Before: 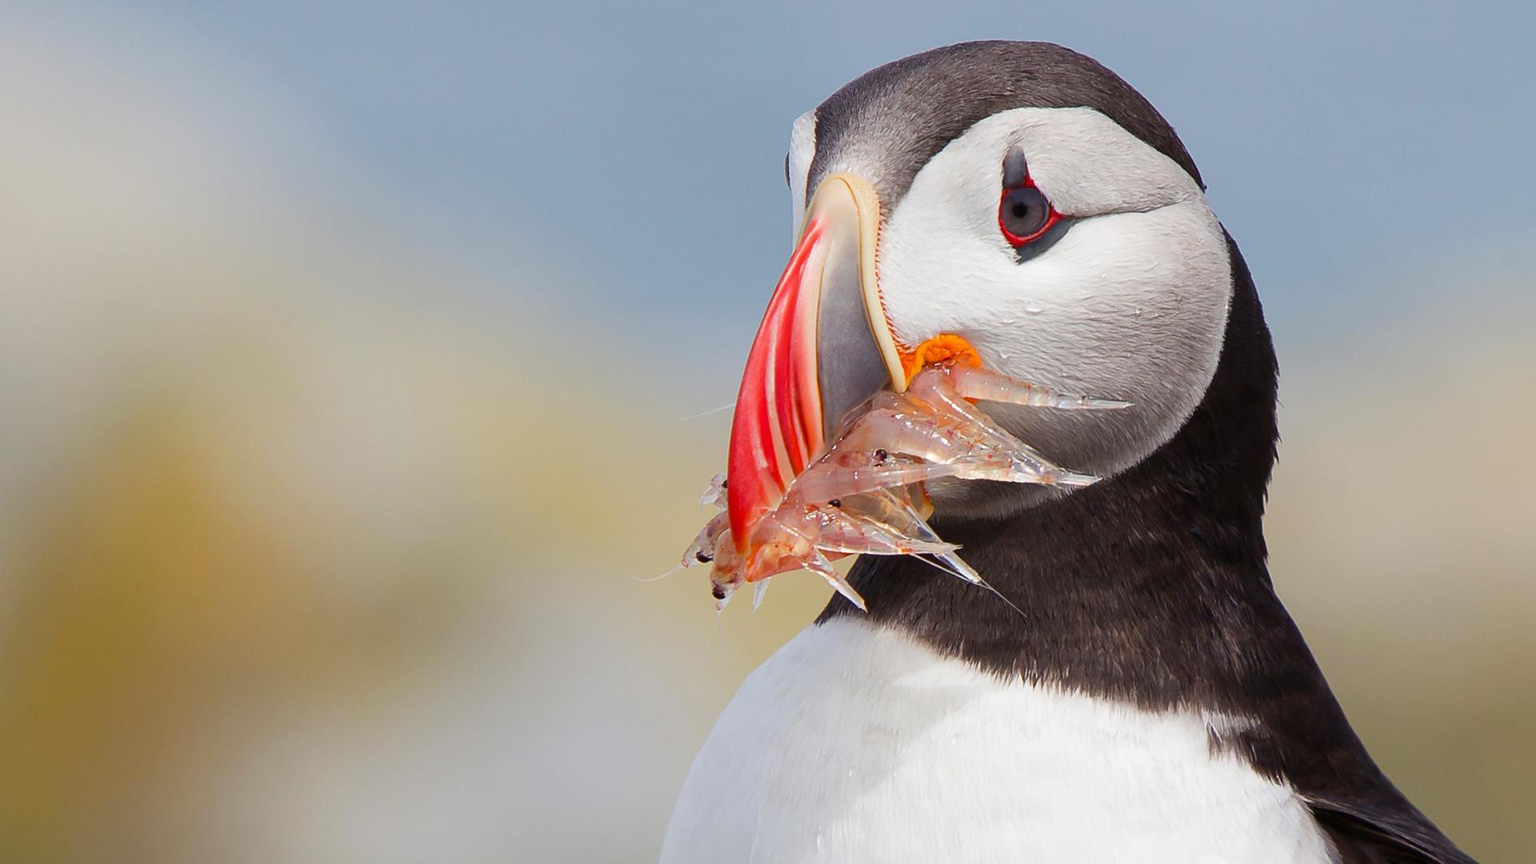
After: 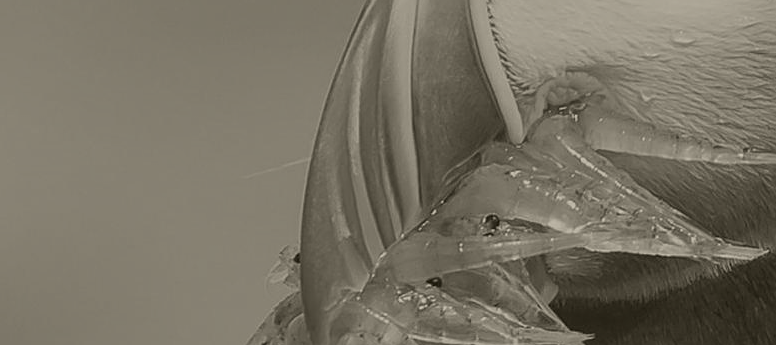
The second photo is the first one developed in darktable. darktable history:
local contrast: on, module defaults
sharpen: on, module defaults
colorize: hue 41.44°, saturation 22%, source mix 60%, lightness 10.61%
crop: left 31.751%, top 32.172%, right 27.8%, bottom 35.83%
